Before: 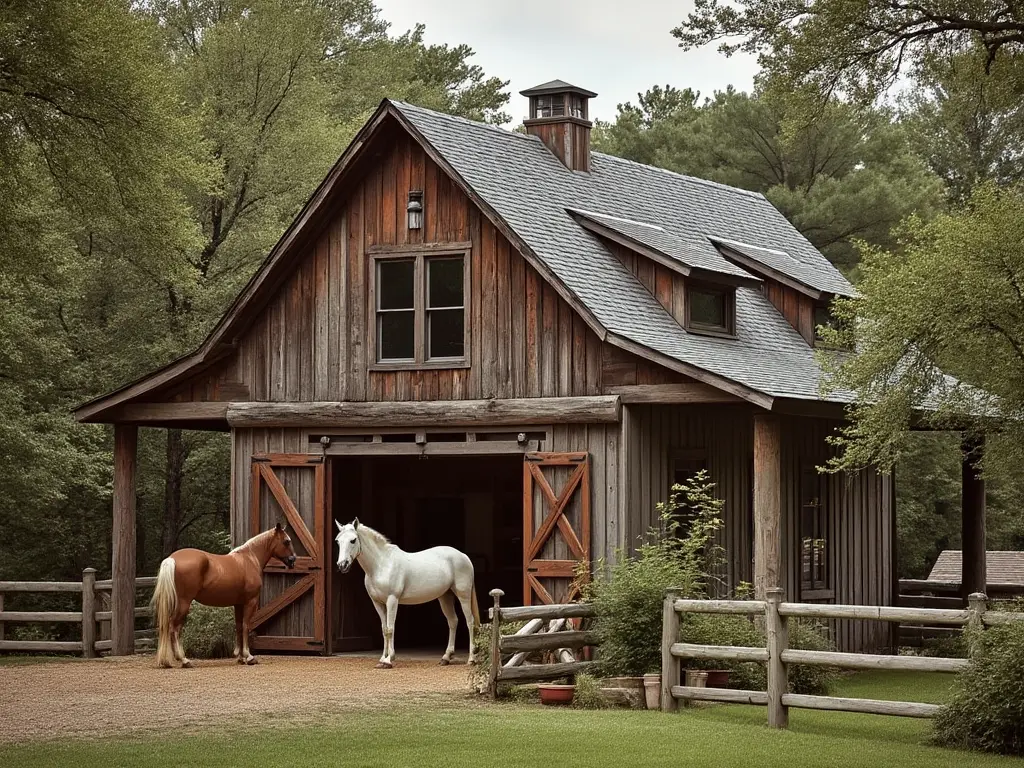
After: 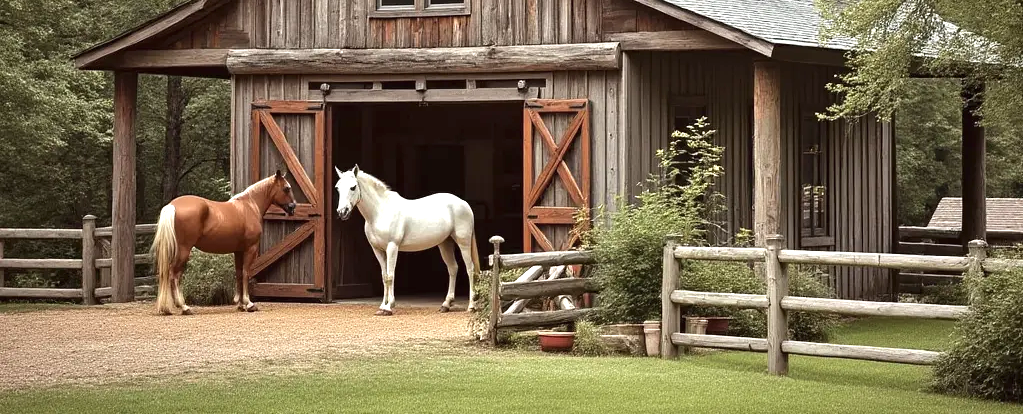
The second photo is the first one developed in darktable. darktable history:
contrast brightness saturation: saturation -0.068
crop and rotate: top 45.992%, right 0.052%
exposure: black level correction 0, exposure 0.89 EV, compensate exposure bias true, compensate highlight preservation false
